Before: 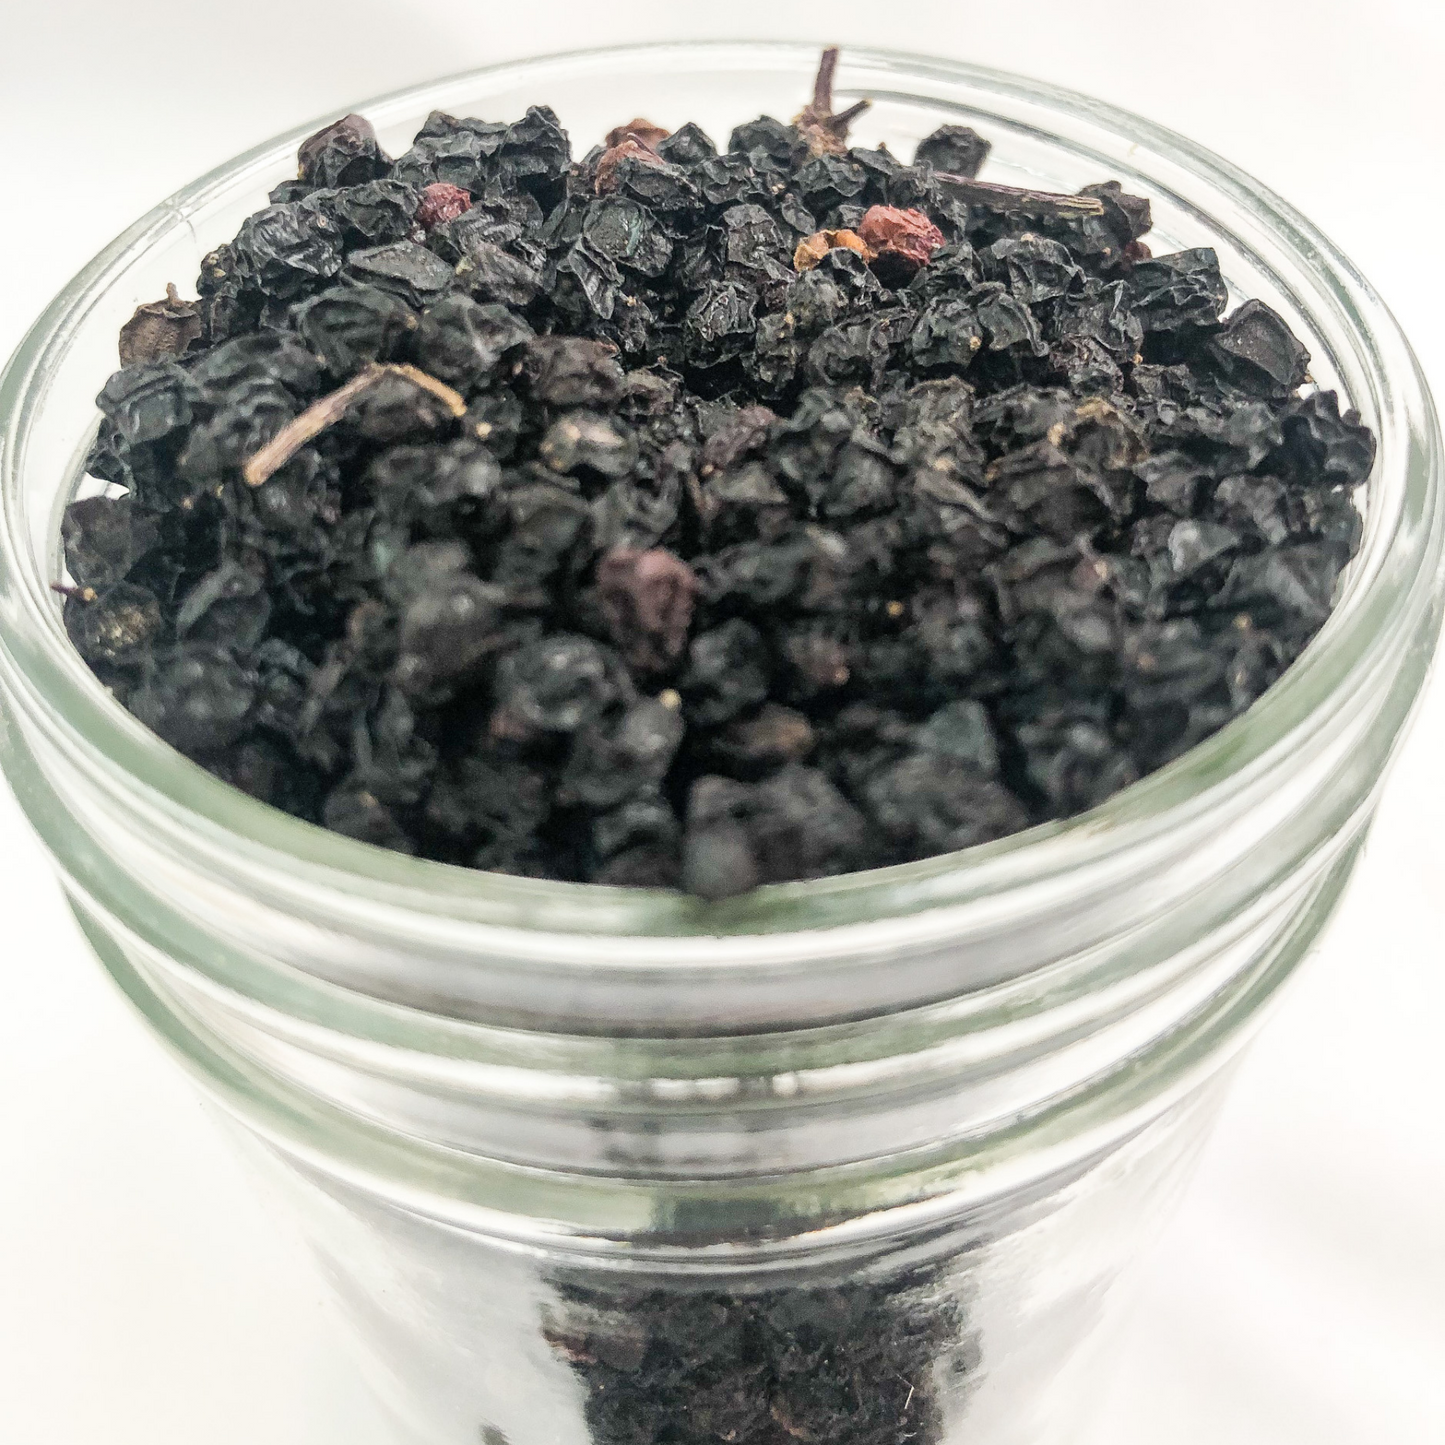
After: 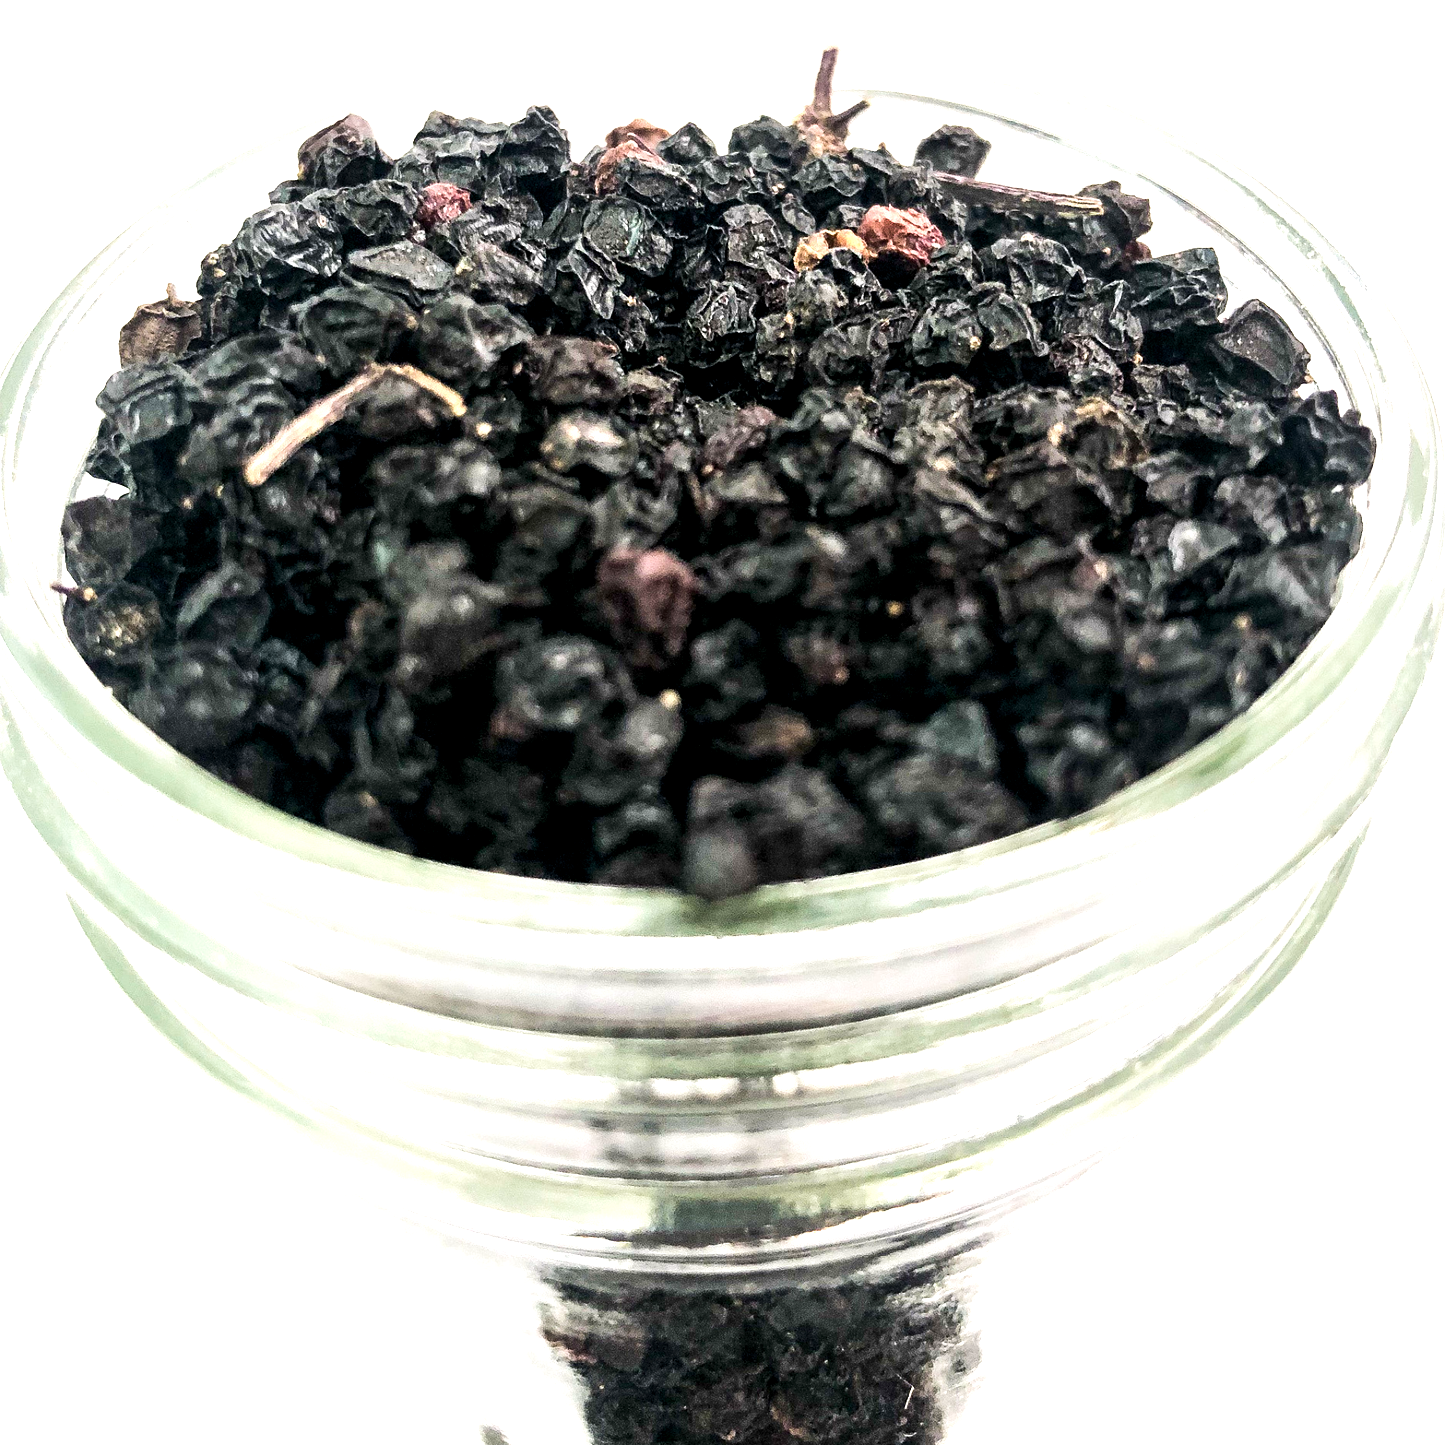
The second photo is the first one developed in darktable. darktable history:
velvia: on, module defaults
exposure: black level correction 0.01, compensate exposure bias true, compensate highlight preservation false
tone equalizer: -8 EV -1.1 EV, -7 EV -1.03 EV, -6 EV -0.901 EV, -5 EV -0.614 EV, -3 EV 0.562 EV, -2 EV 0.895 EV, -1 EV 0.986 EV, +0 EV 1.06 EV, edges refinement/feathering 500, mask exposure compensation -1.57 EV, preserve details no
color balance rgb: highlights gain › chroma 0.268%, highlights gain › hue 331.23°, perceptual saturation grading › global saturation -1.702%, perceptual saturation grading › highlights -7.986%, perceptual saturation grading › mid-tones 8.441%, perceptual saturation grading › shadows 4.512%, global vibrance 1.42%, saturation formula JzAzBz (2021)
